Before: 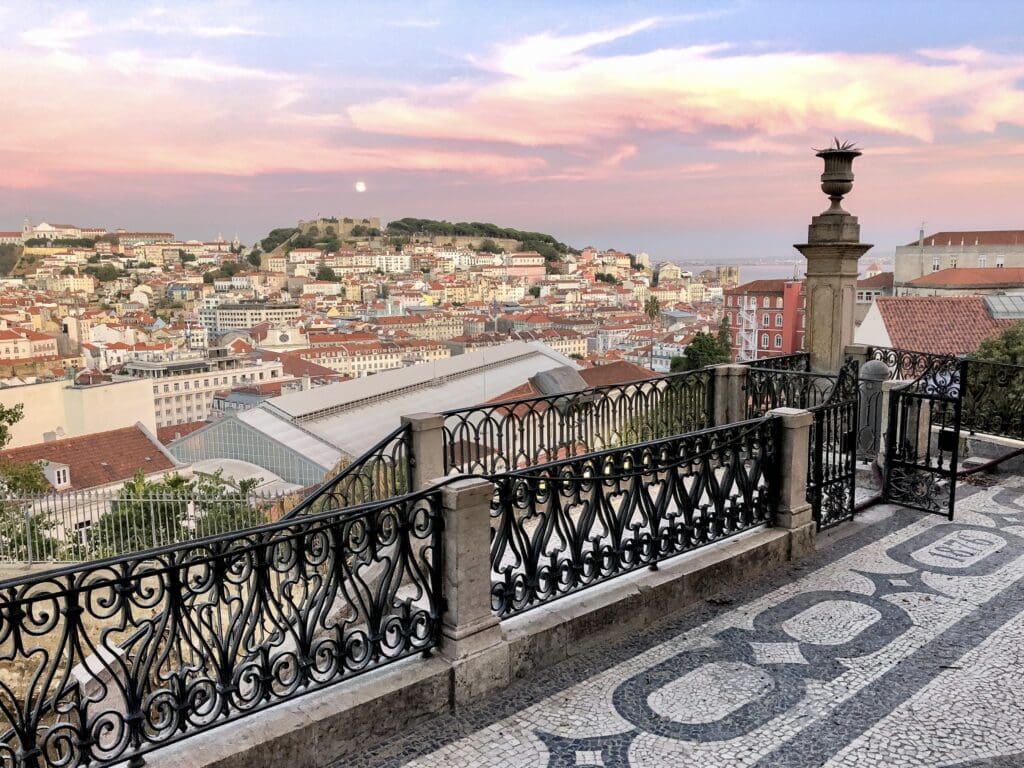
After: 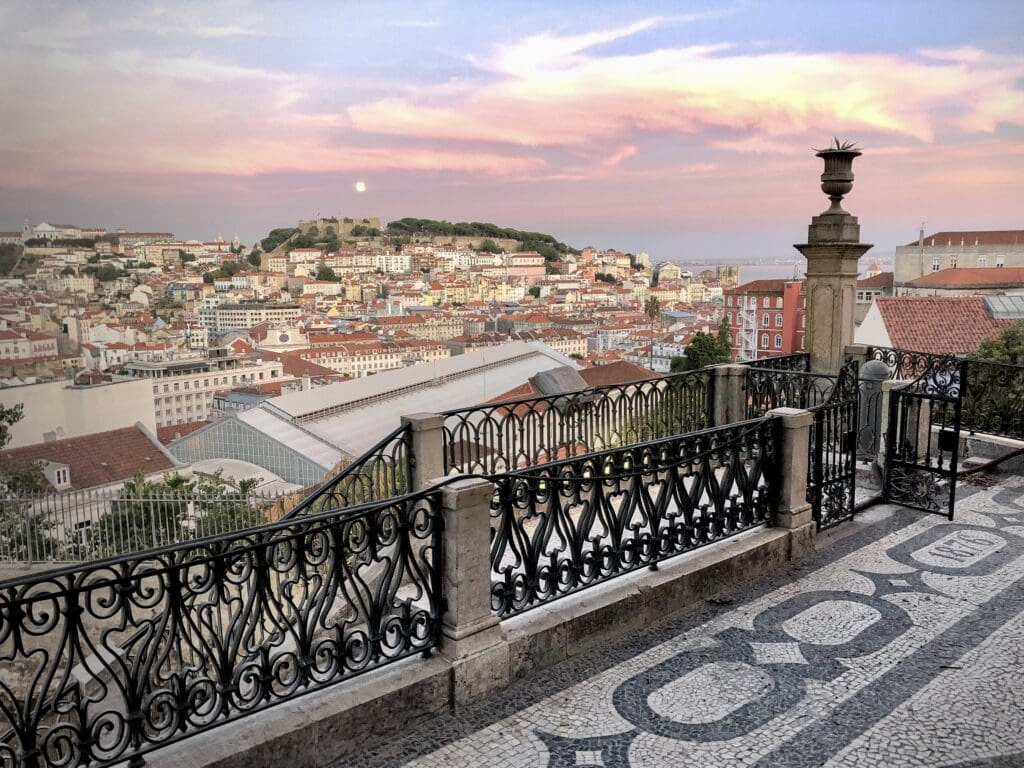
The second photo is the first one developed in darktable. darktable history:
vignetting: fall-off start 73.57%, center (0.22, -0.235)
exposure: exposure -0.04 EV, compensate highlight preservation false
